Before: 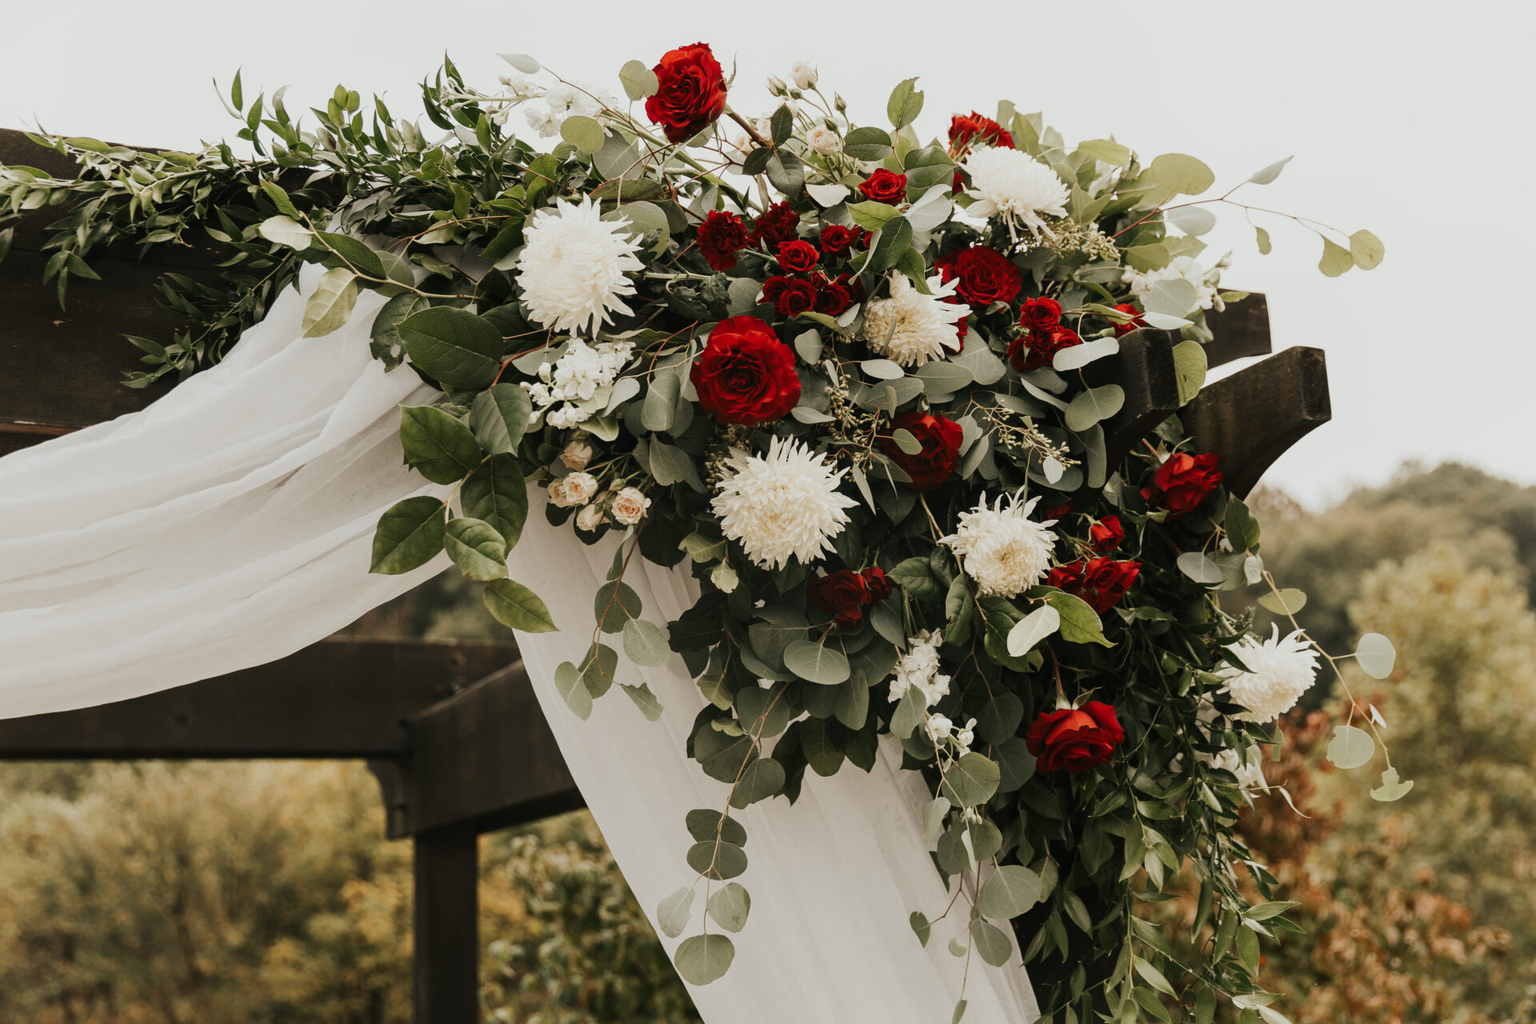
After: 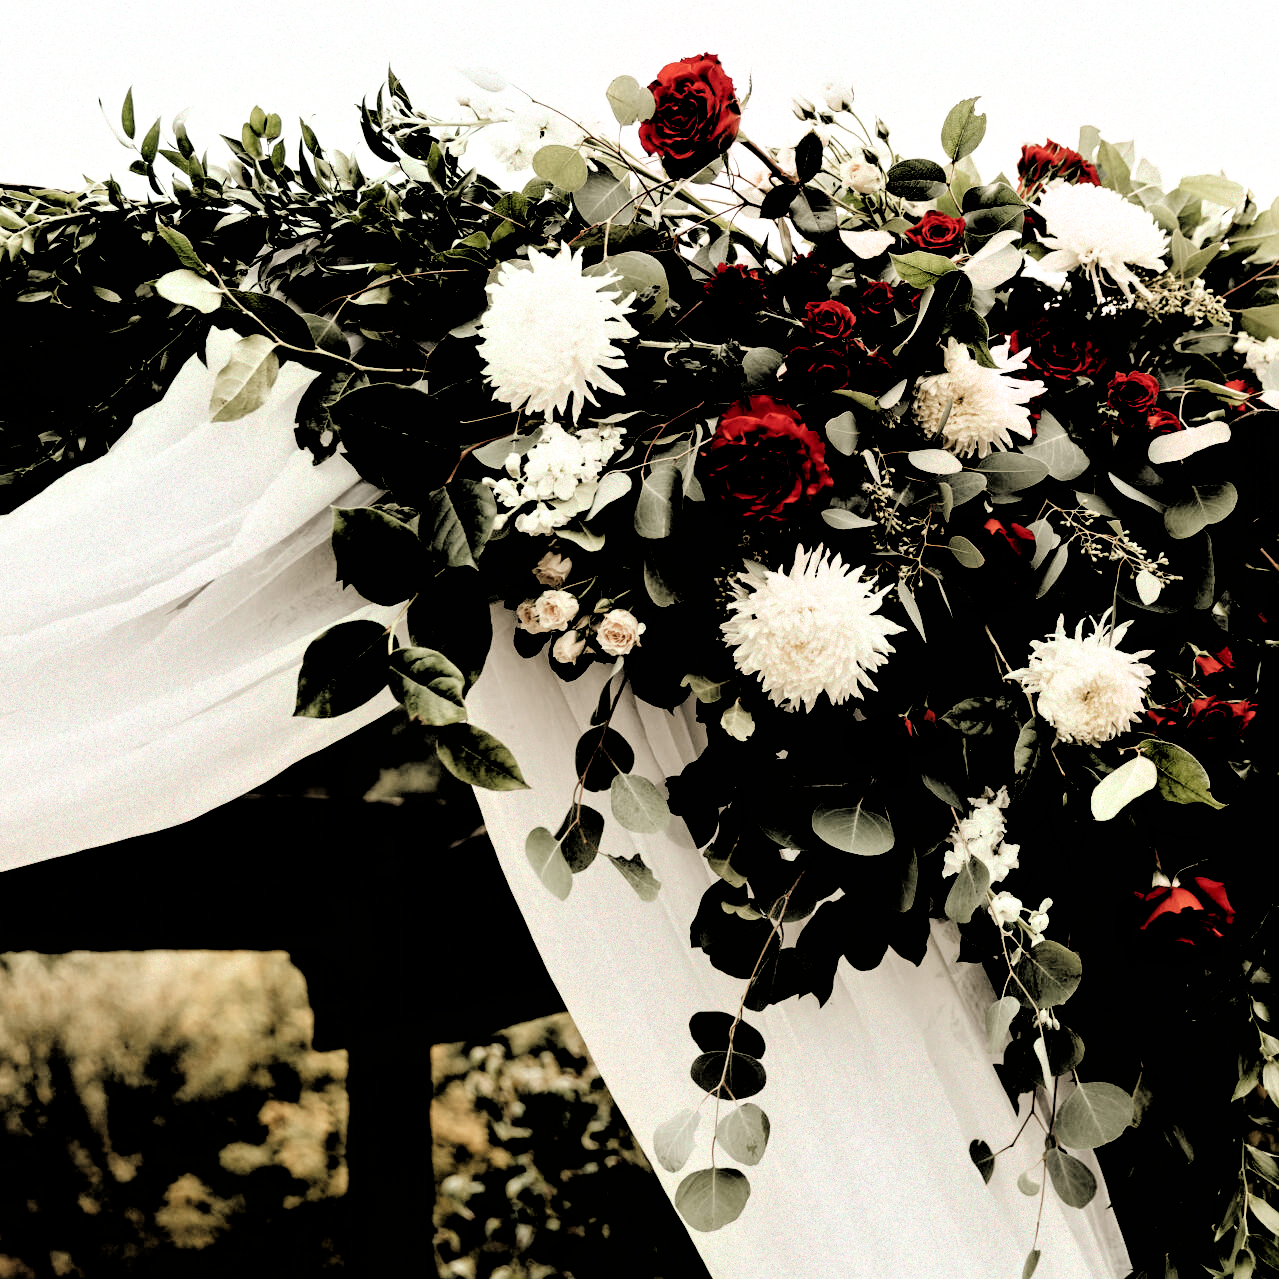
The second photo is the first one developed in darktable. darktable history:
filmic rgb: black relative exposure -1 EV, white relative exposure 2.05 EV, hardness 1.52, contrast 2.25, enable highlight reconstruction true
crop and rotate: left 8.786%, right 24.548%
